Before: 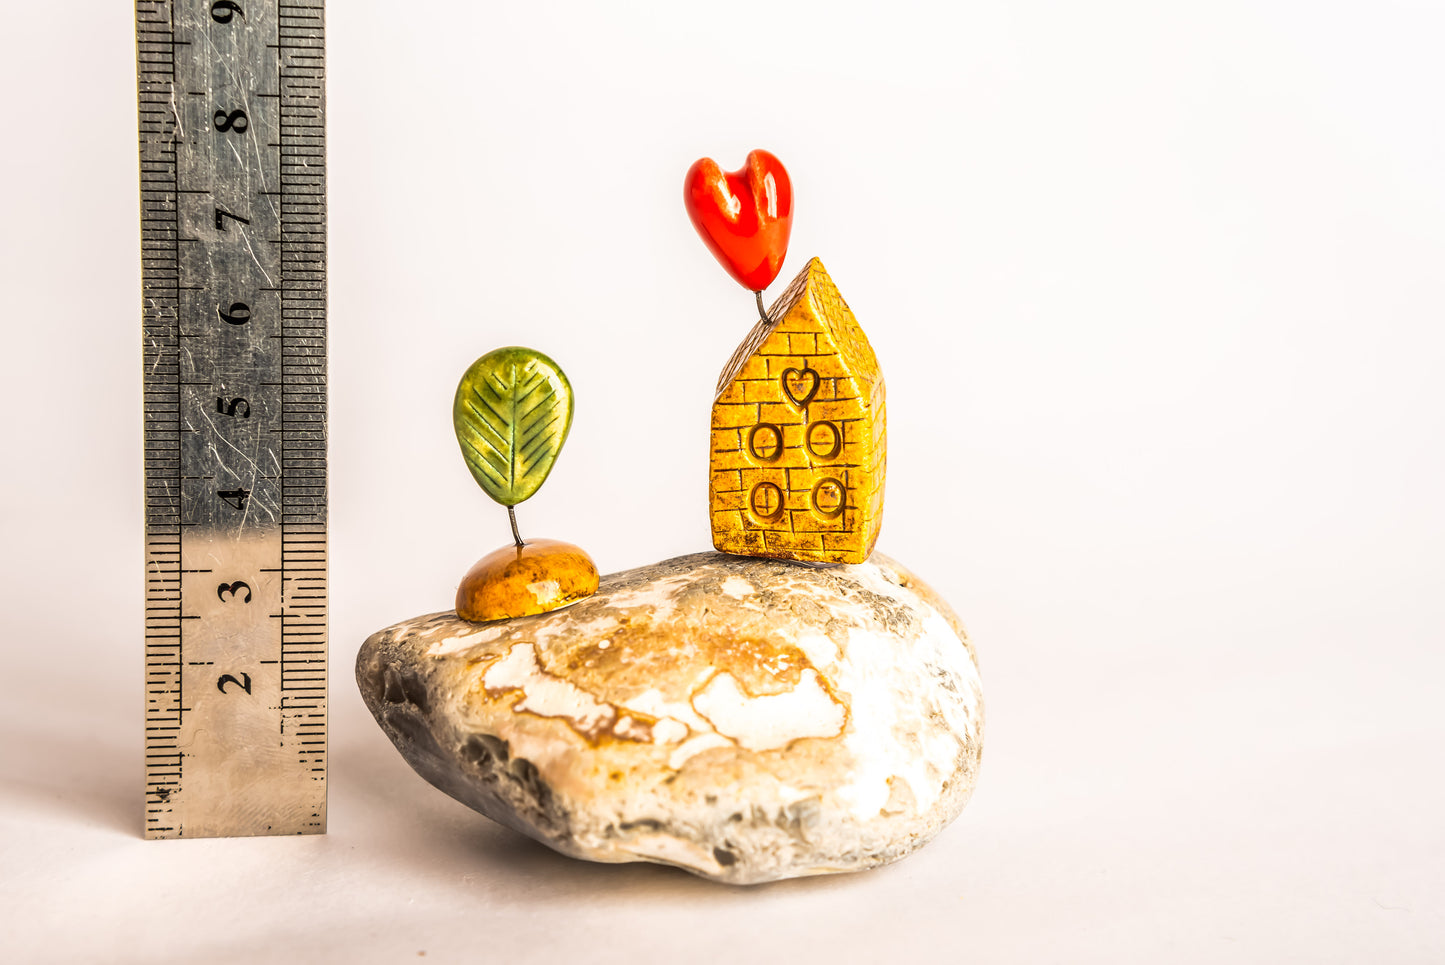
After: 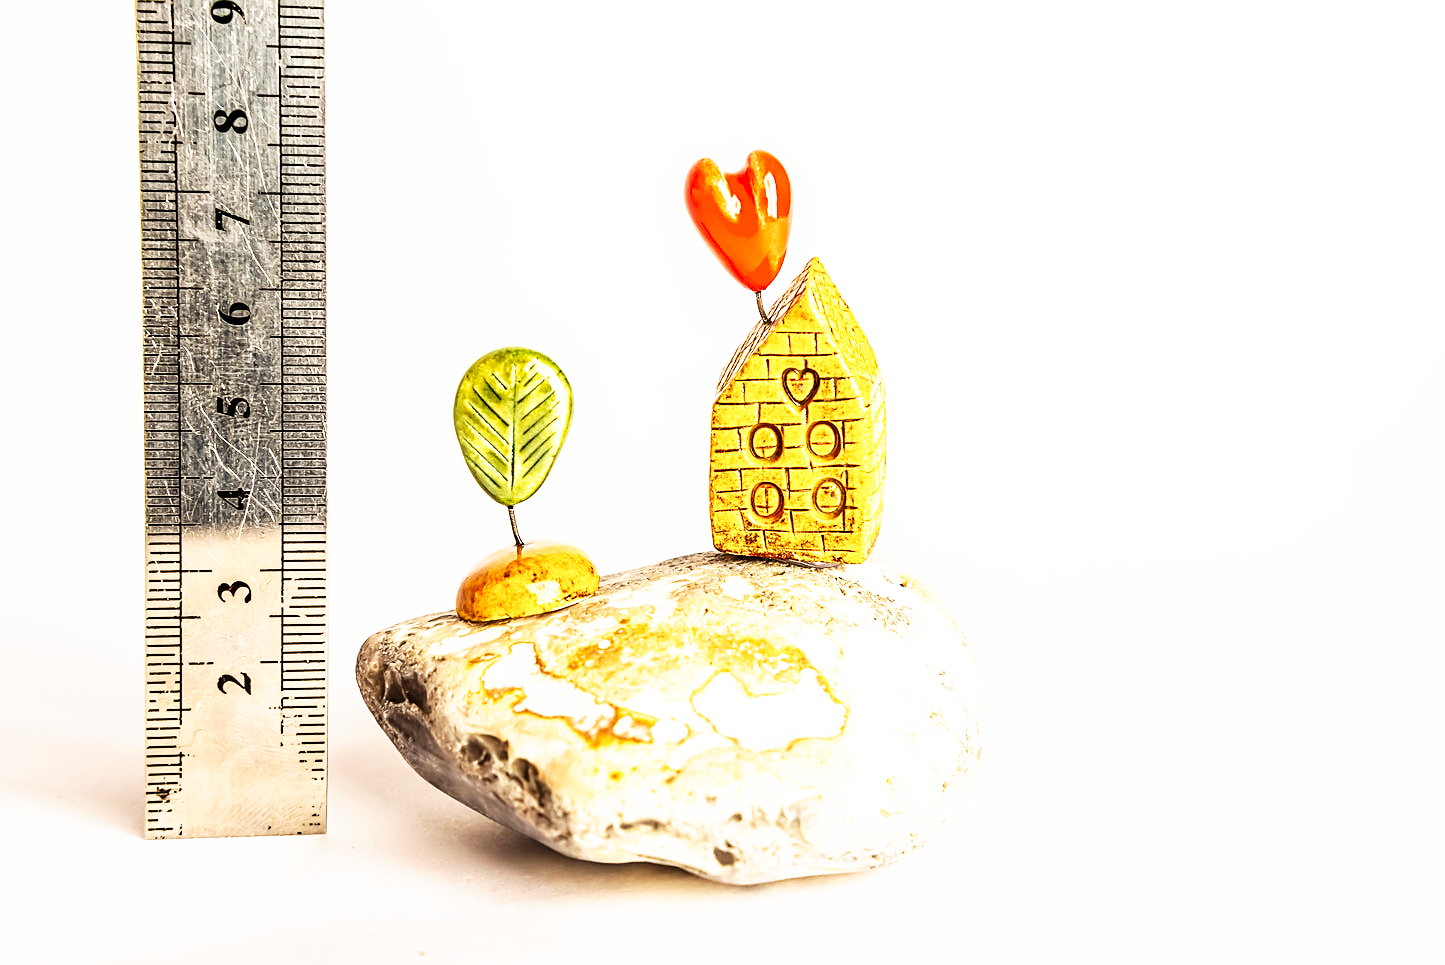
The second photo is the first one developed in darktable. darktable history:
exposure: compensate highlight preservation false
color balance rgb: linear chroma grading › global chroma 1.5%, linear chroma grading › mid-tones -1%, perceptual saturation grading › global saturation -3%, perceptual saturation grading › shadows -2%
base curve: curves: ch0 [(0, 0) (0.007, 0.004) (0.027, 0.03) (0.046, 0.07) (0.207, 0.54) (0.442, 0.872) (0.673, 0.972) (1, 1)], preserve colors none
sharpen: on, module defaults
